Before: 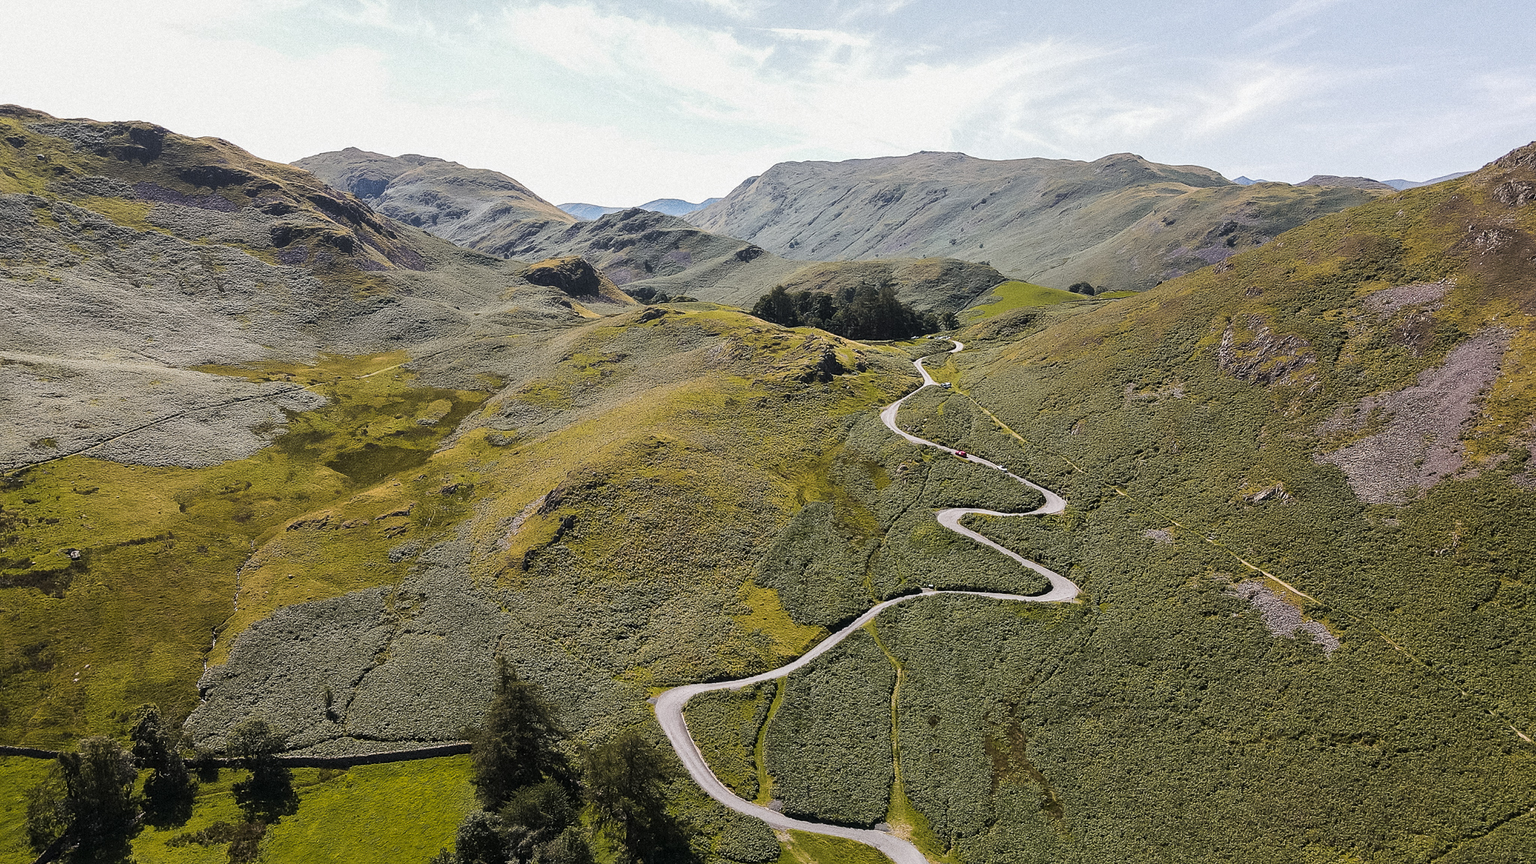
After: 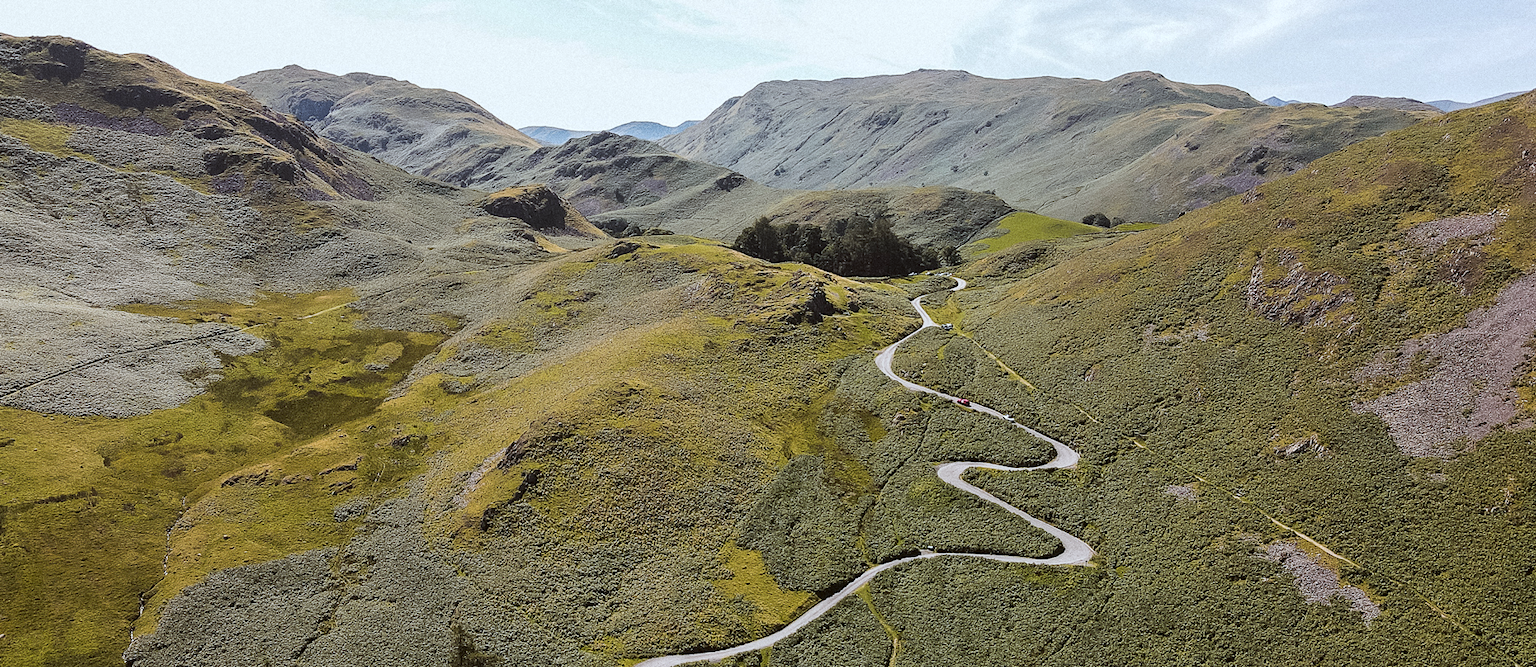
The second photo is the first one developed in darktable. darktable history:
color correction: highlights a* -3.28, highlights b* -6.24, shadows a* 3.1, shadows b* 5.19
crop: left 5.596%, top 10.314%, right 3.534%, bottom 19.395%
